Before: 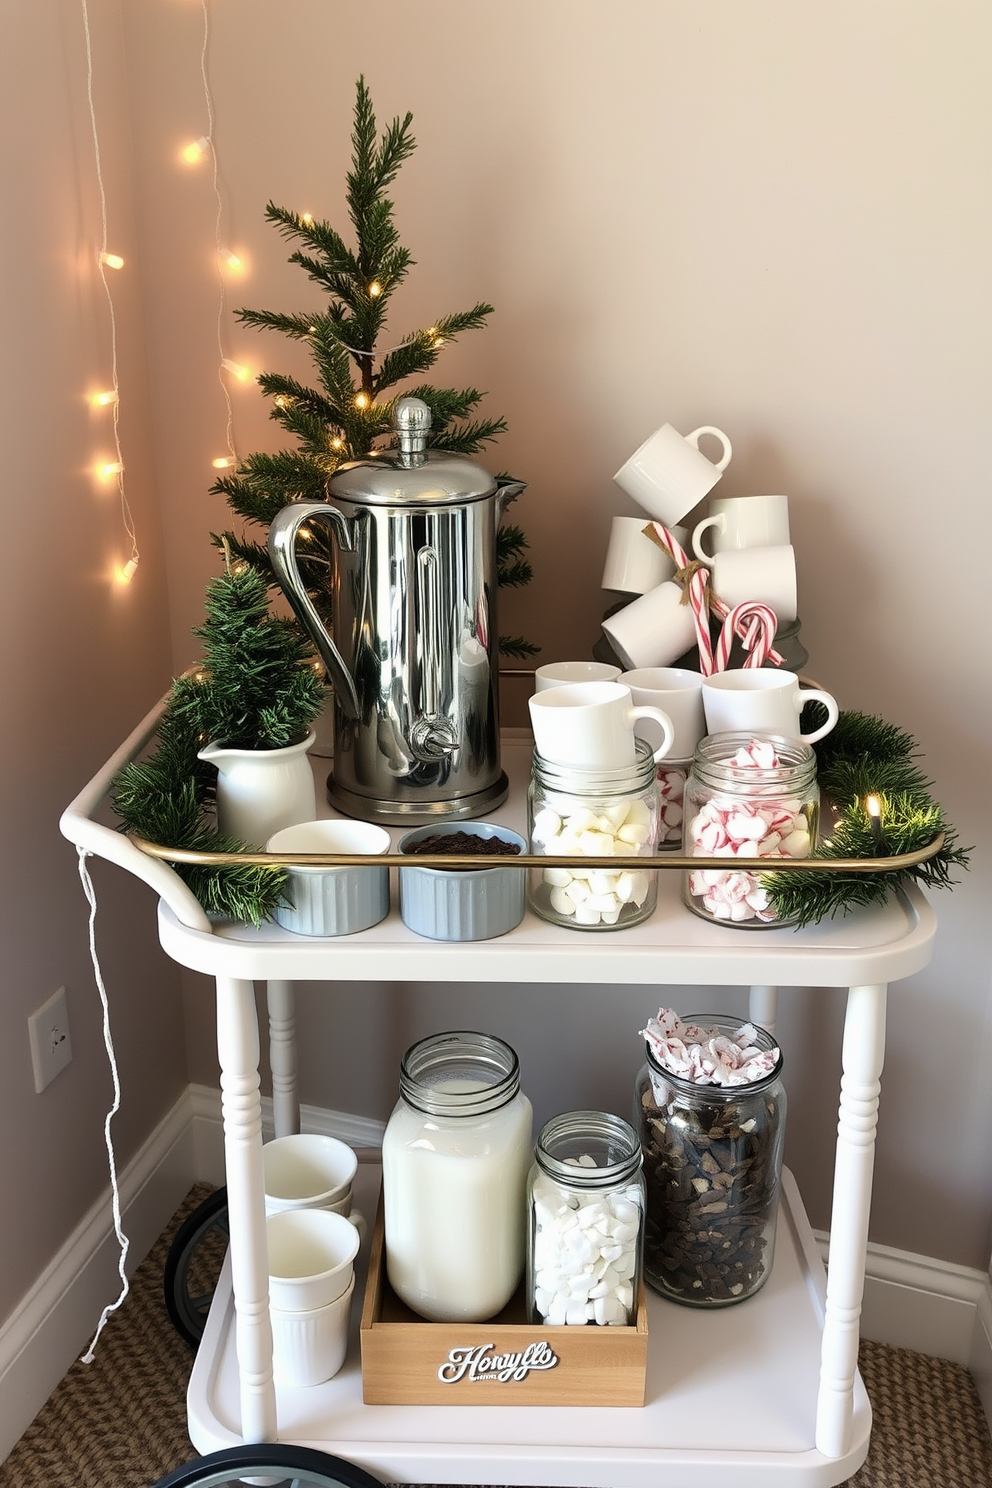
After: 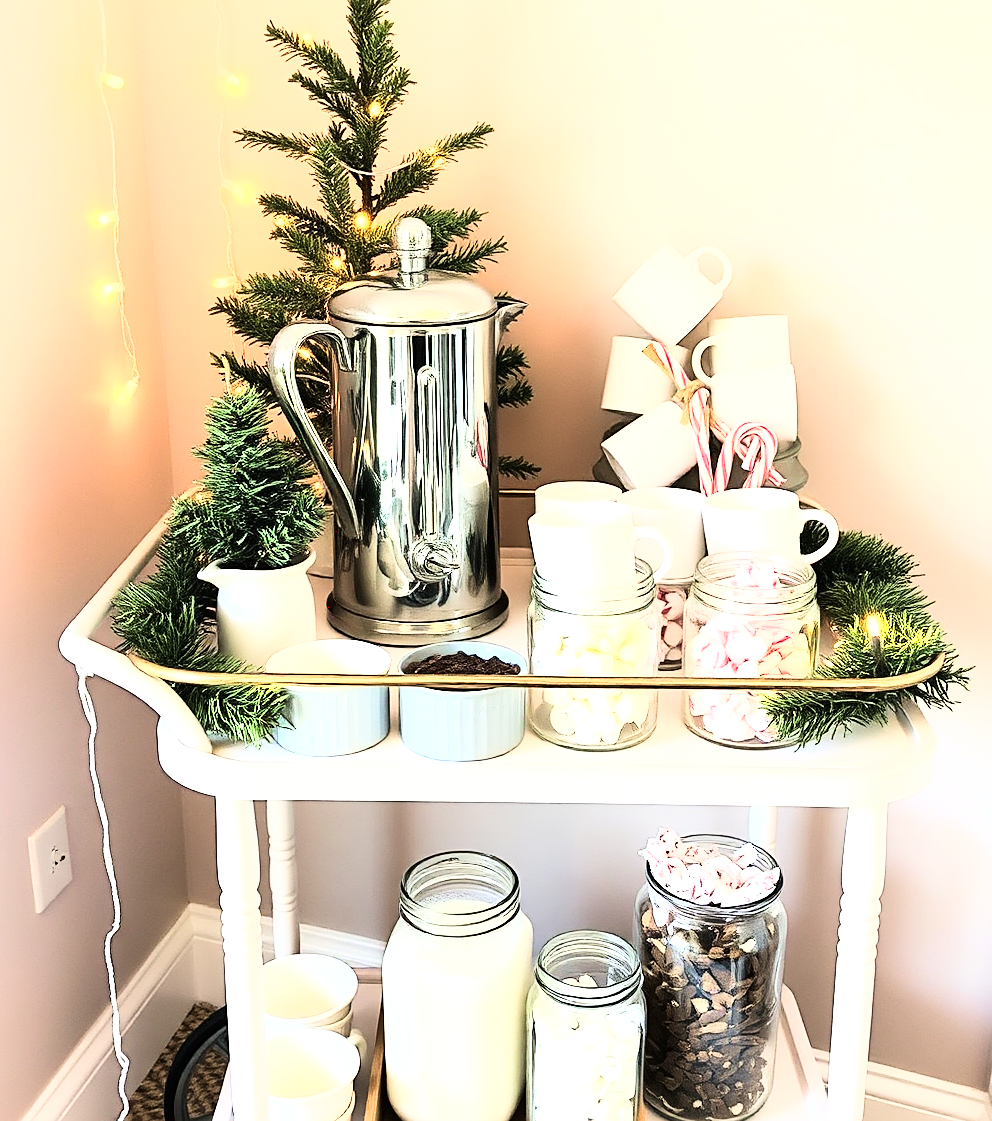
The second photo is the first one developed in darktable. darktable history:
crop and rotate: top 12.101%, bottom 12.5%
base curve: curves: ch0 [(0, 0) (0.007, 0.004) (0.027, 0.03) (0.046, 0.07) (0.207, 0.54) (0.442, 0.872) (0.673, 0.972) (1, 1)]
exposure: black level correction 0, exposure 1 EV, compensate exposure bias true, compensate highlight preservation false
sharpen: on, module defaults
velvia: strength 22.05%
